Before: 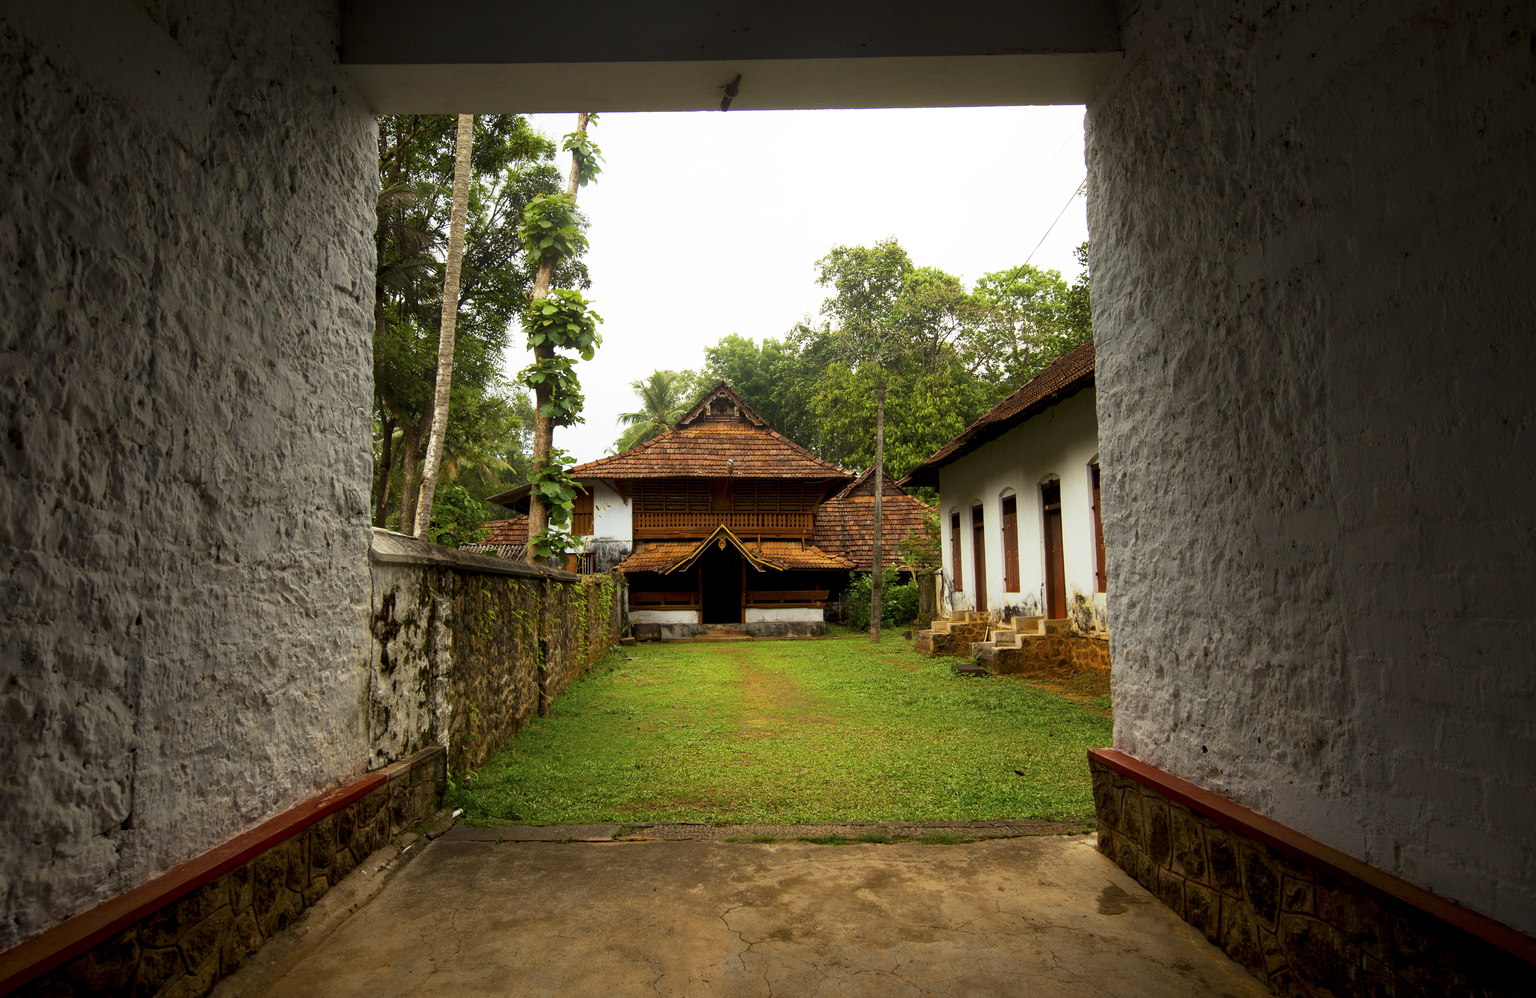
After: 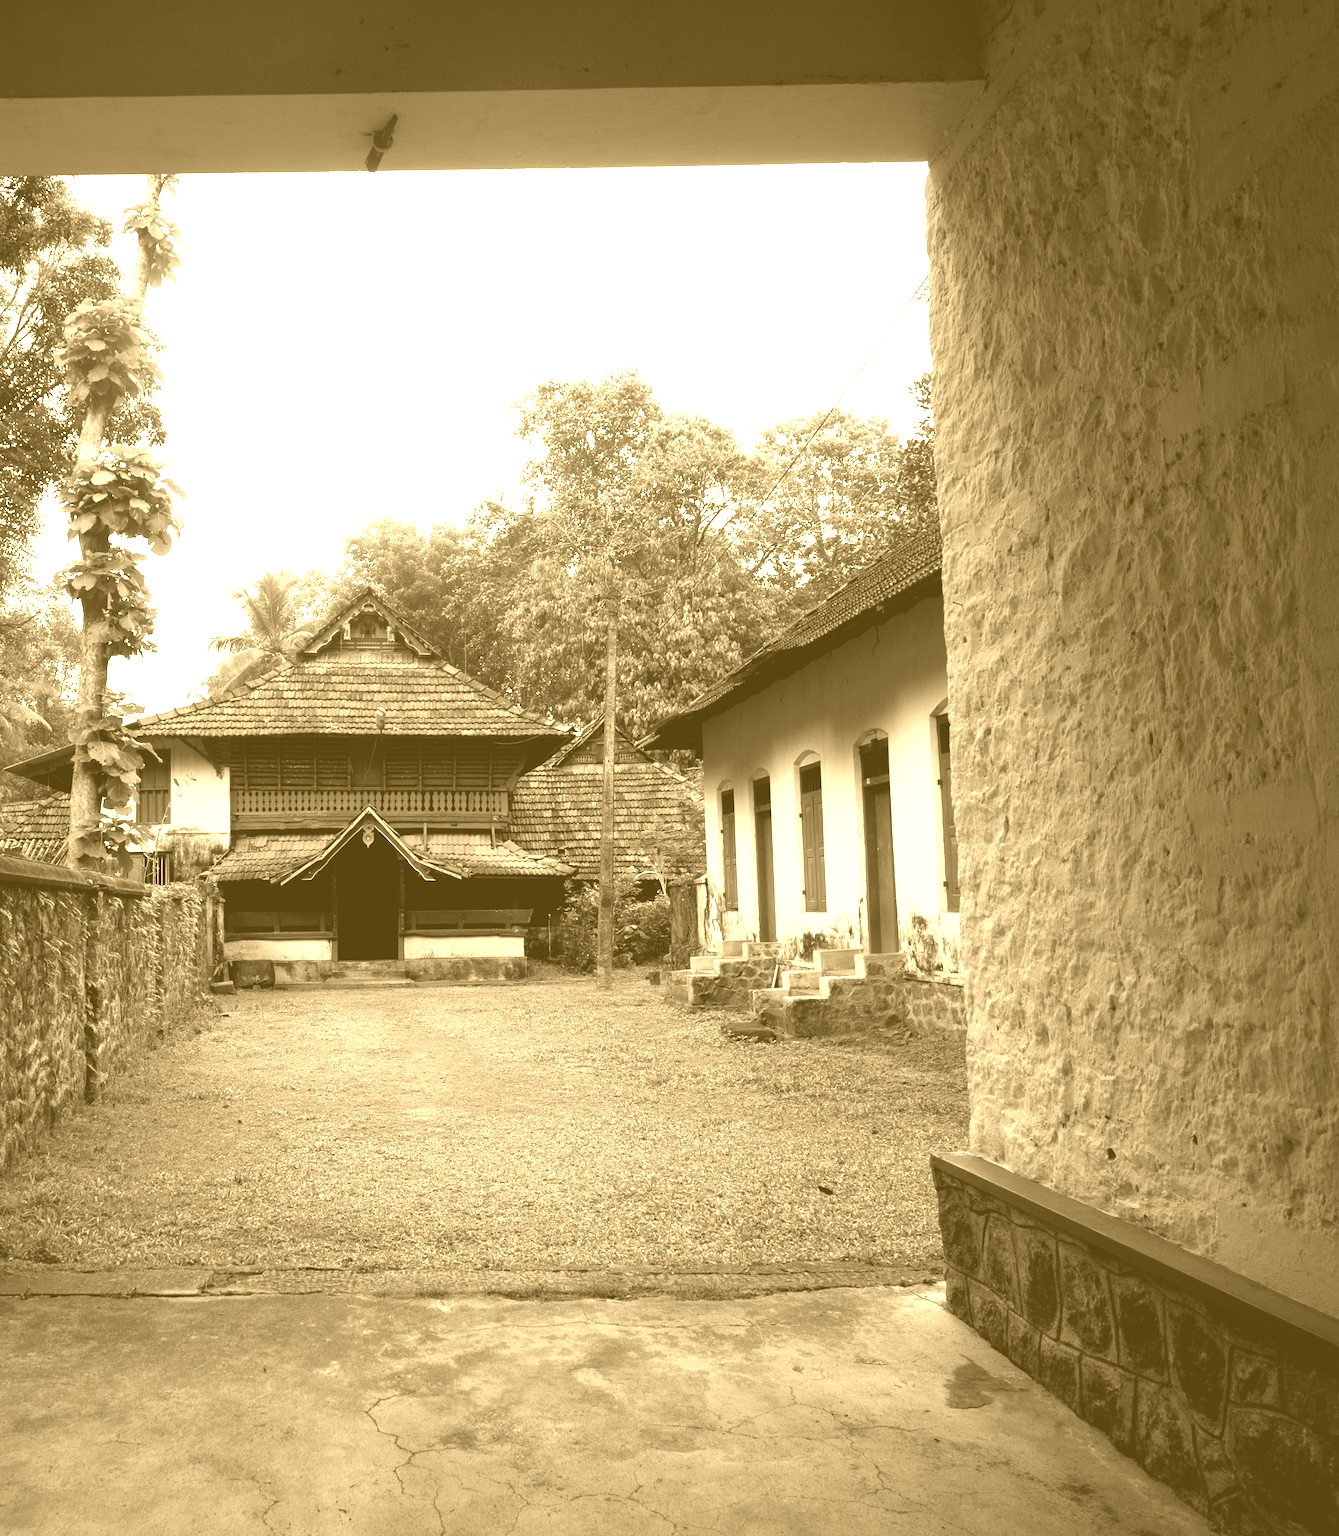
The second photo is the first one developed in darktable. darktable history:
colorize: hue 36°, source mix 100%
crop: left 31.458%, top 0%, right 11.876%
